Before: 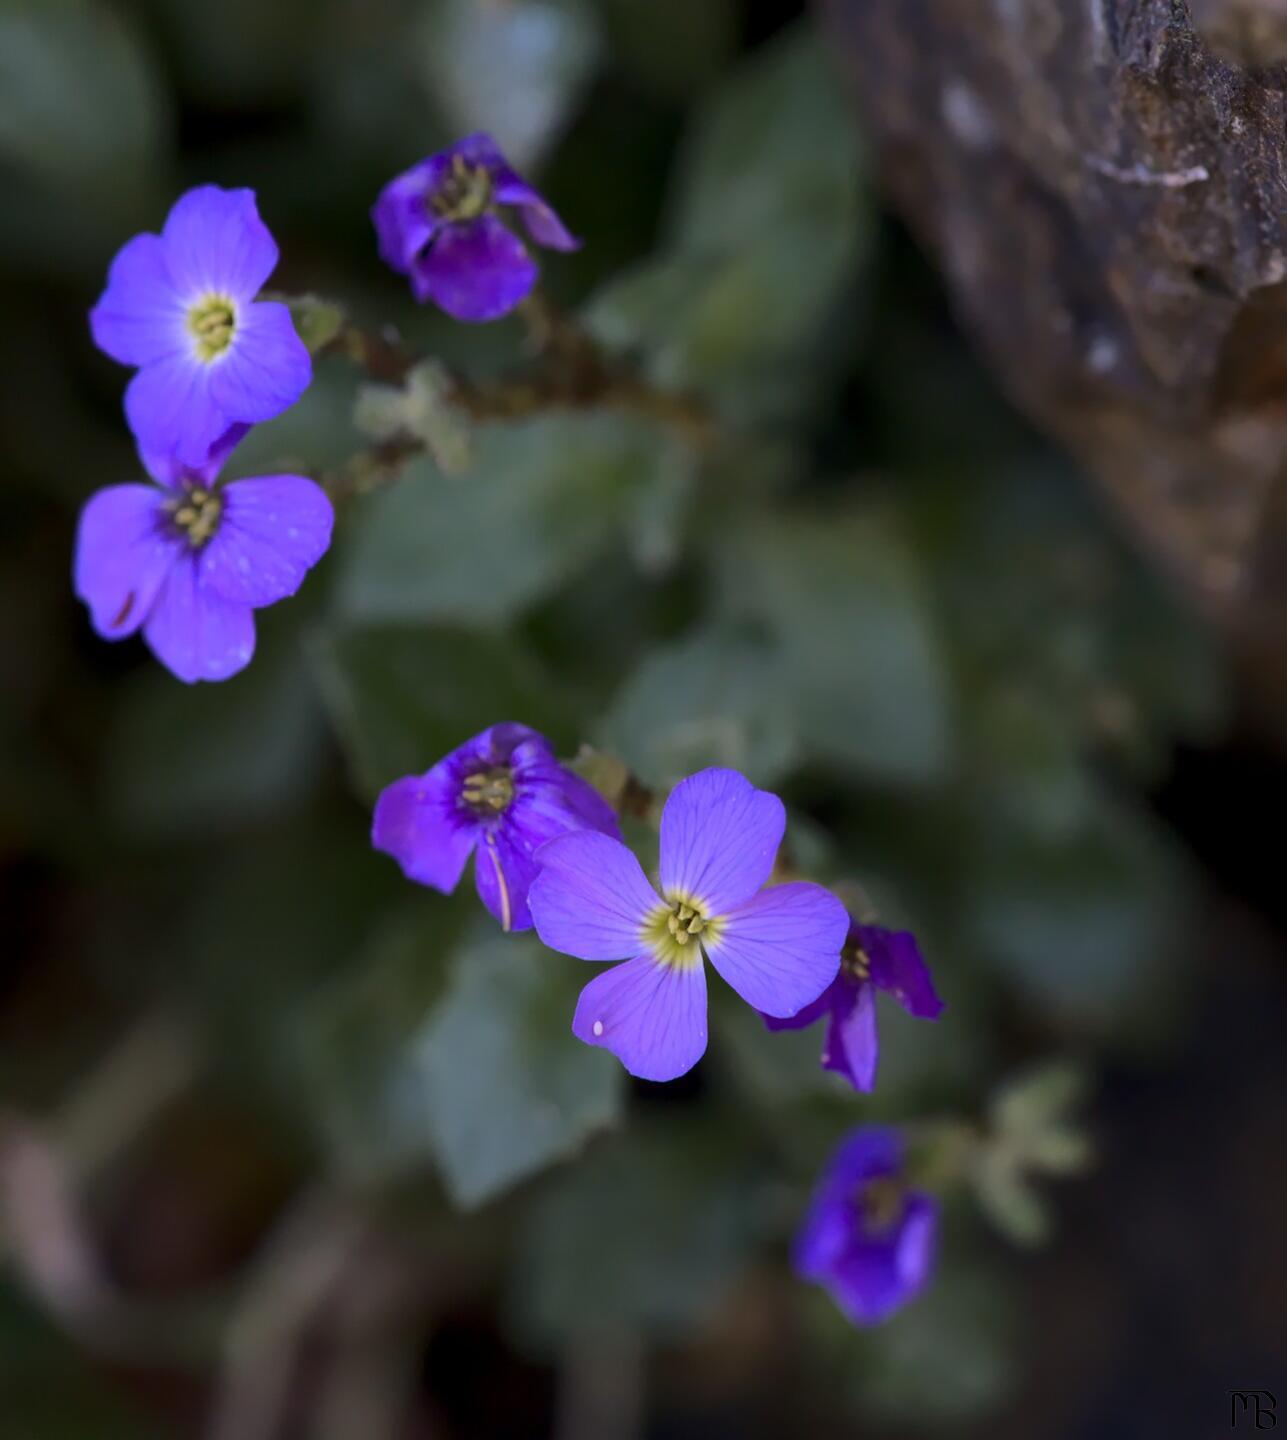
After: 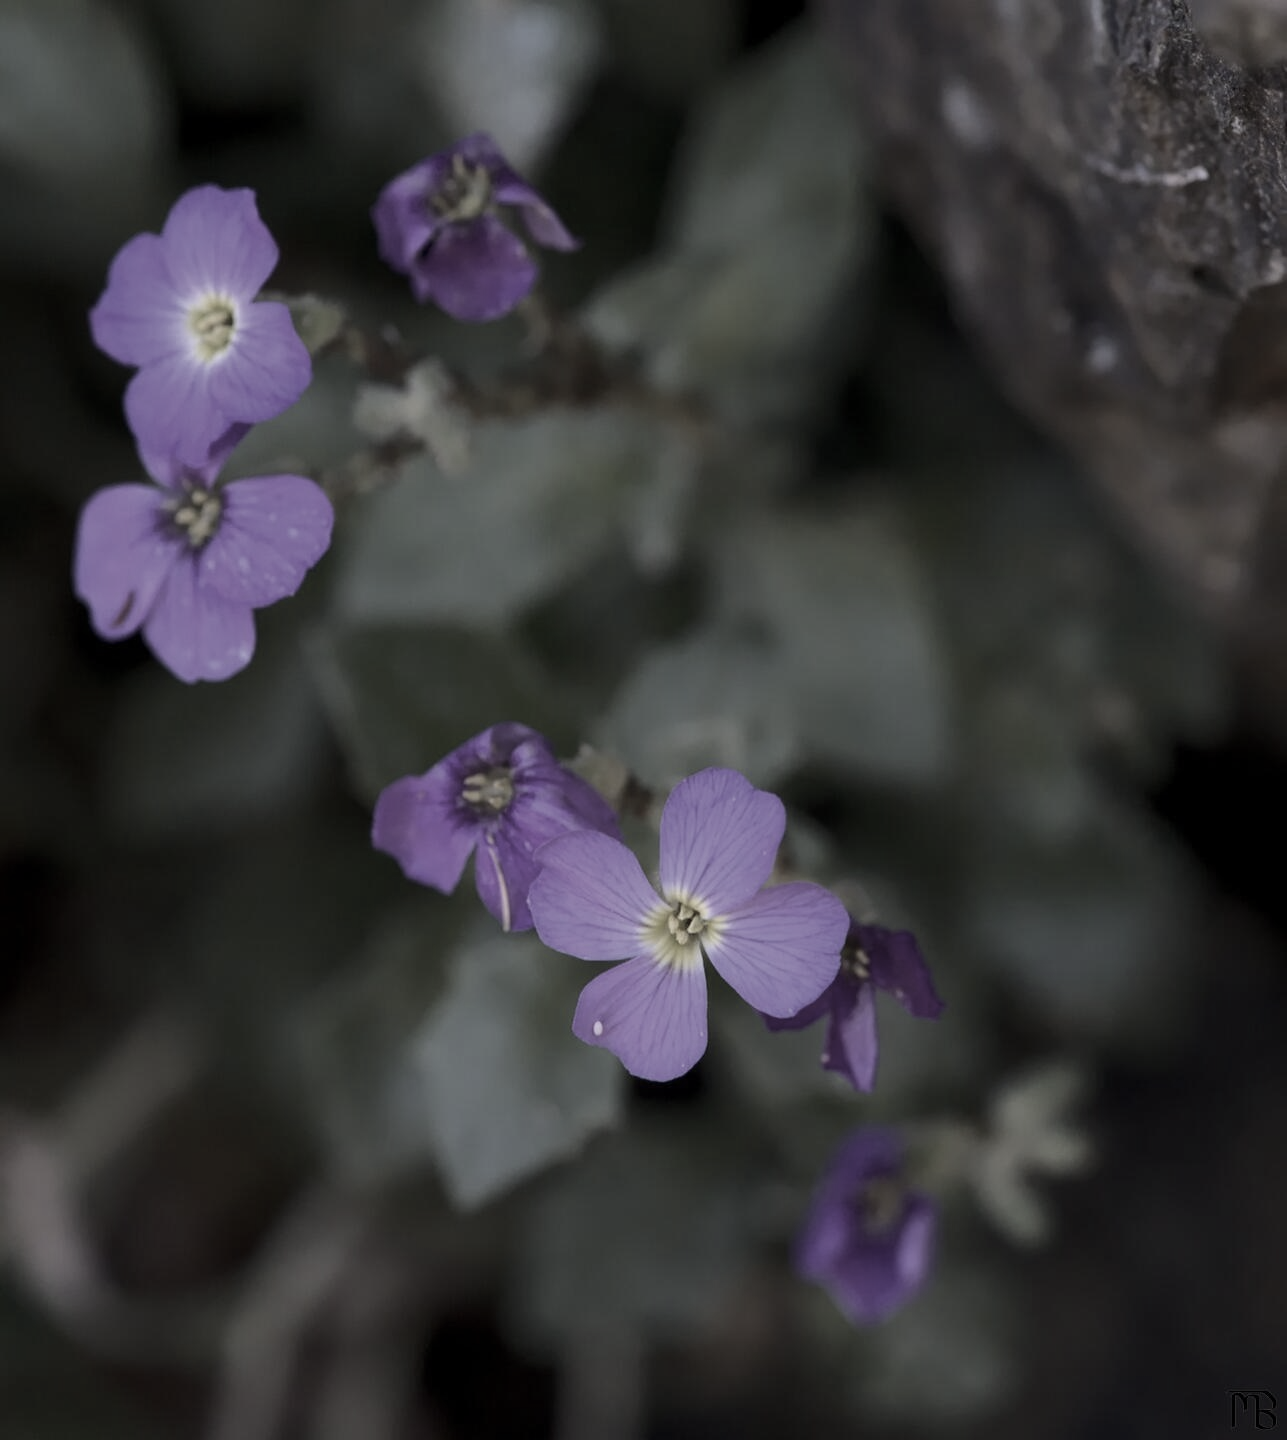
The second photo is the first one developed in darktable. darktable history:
color correction: highlights b* -0.013, saturation 0.305
